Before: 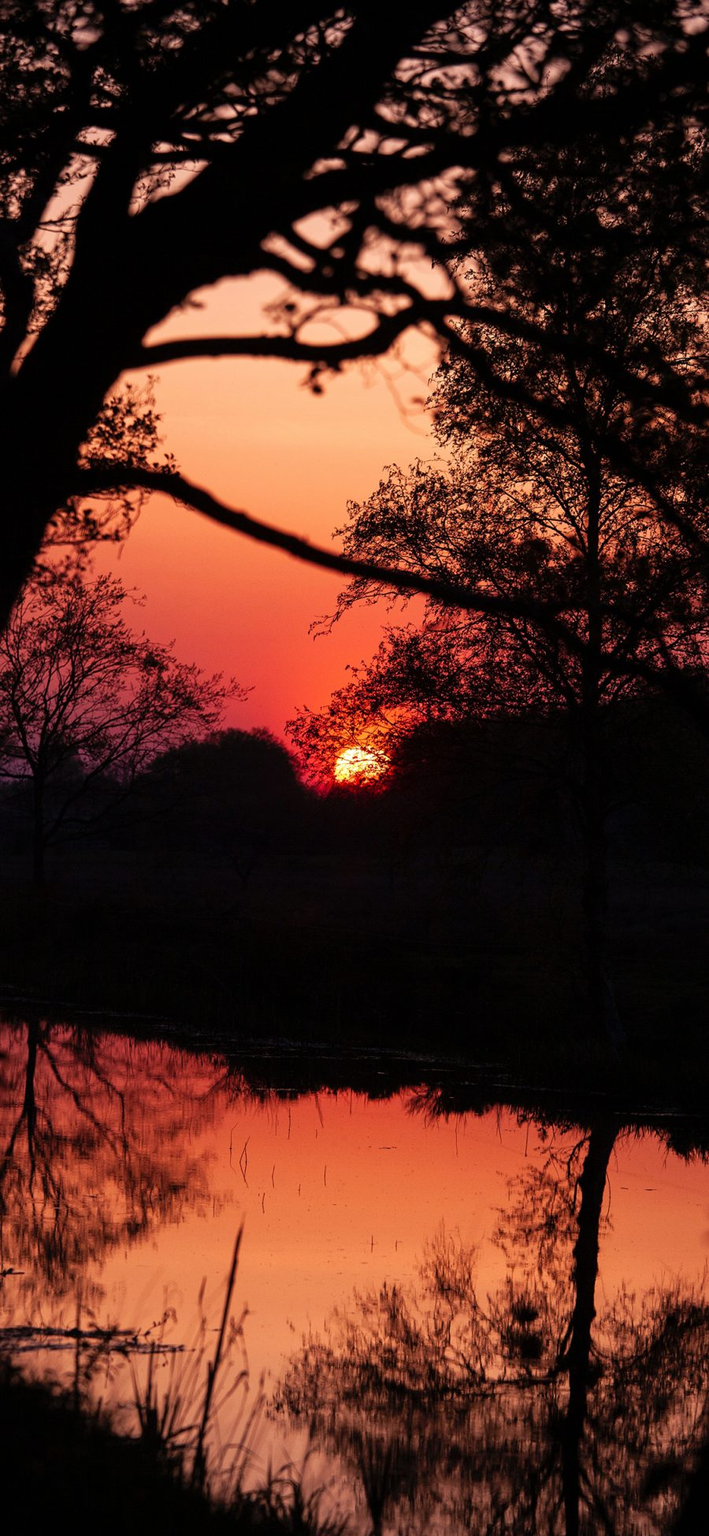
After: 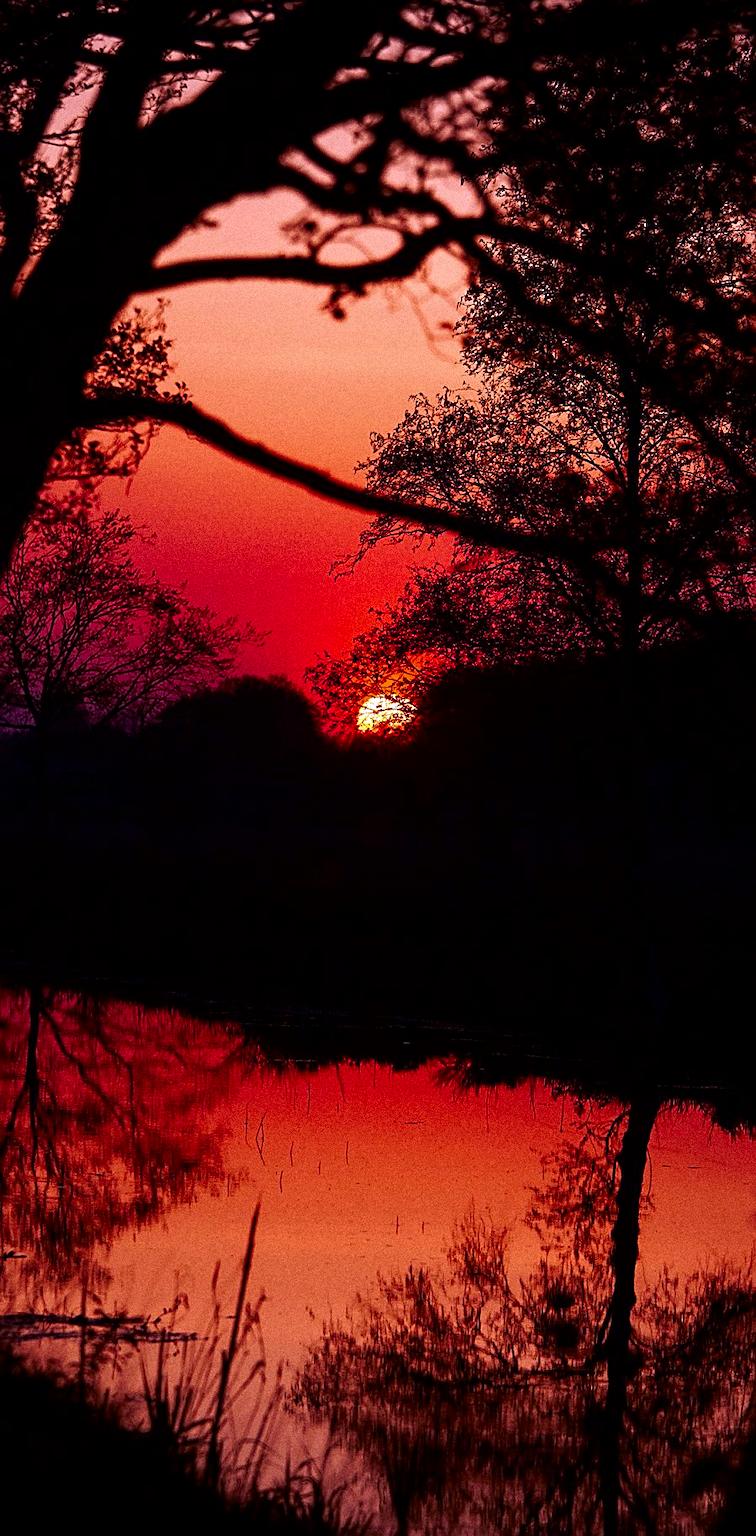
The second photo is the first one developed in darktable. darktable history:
white balance: red 1.042, blue 1.17
sharpen: on, module defaults
grain: coarseness 0.09 ISO, strength 40%
crop and rotate: top 6.25%
contrast brightness saturation: brightness -0.25, saturation 0.2
